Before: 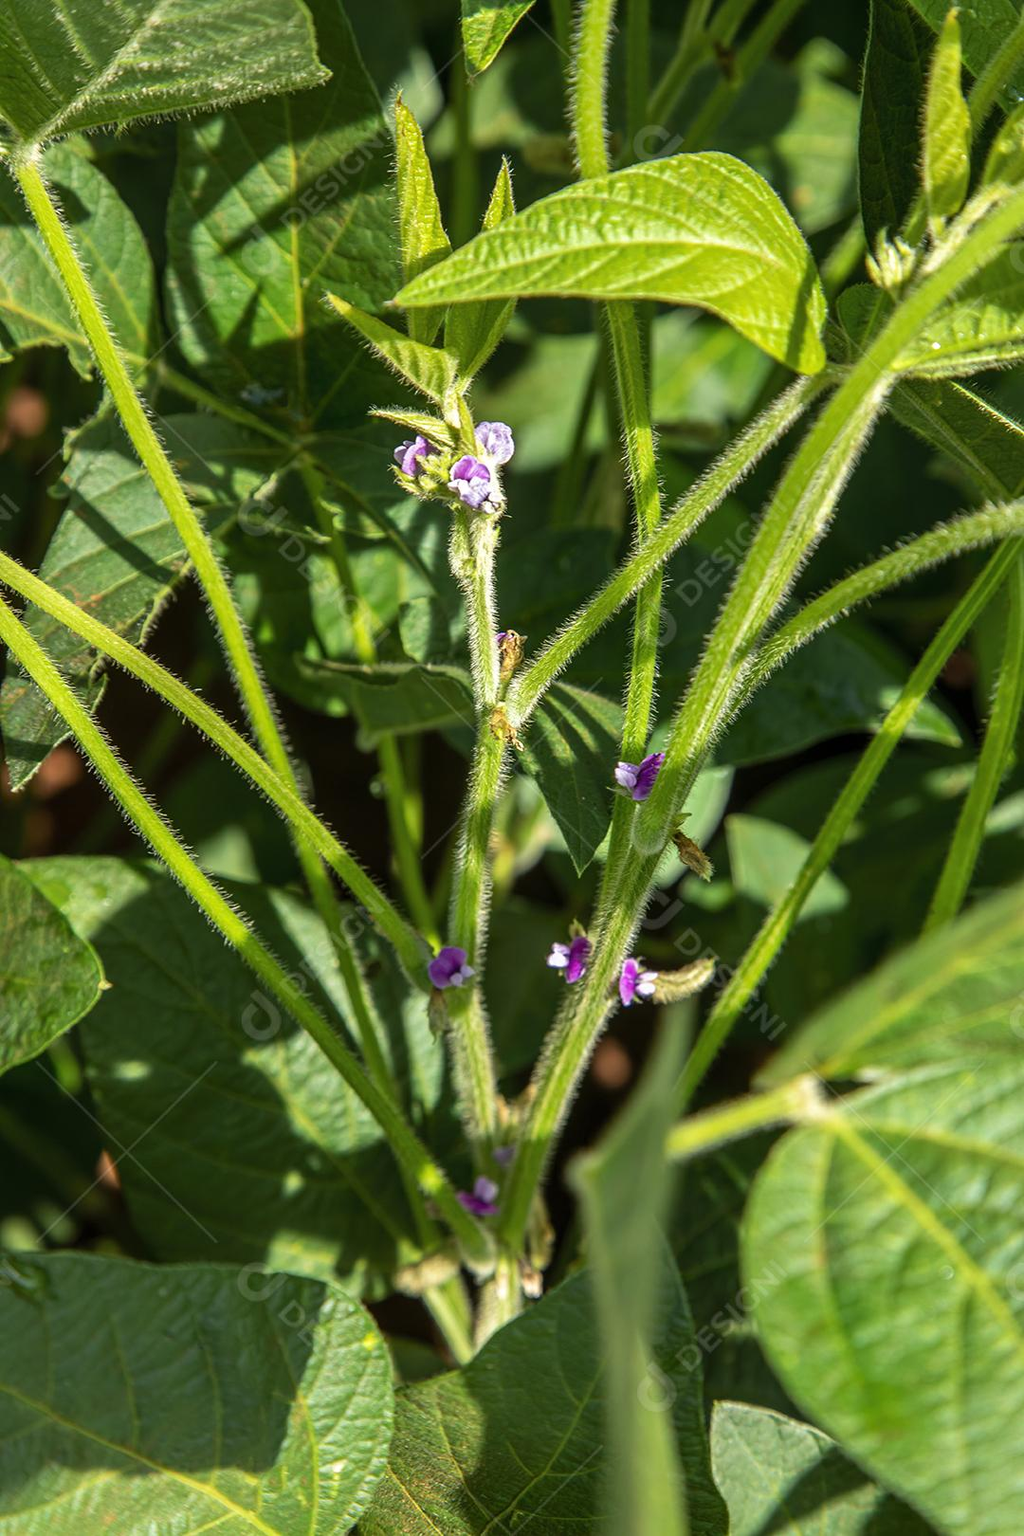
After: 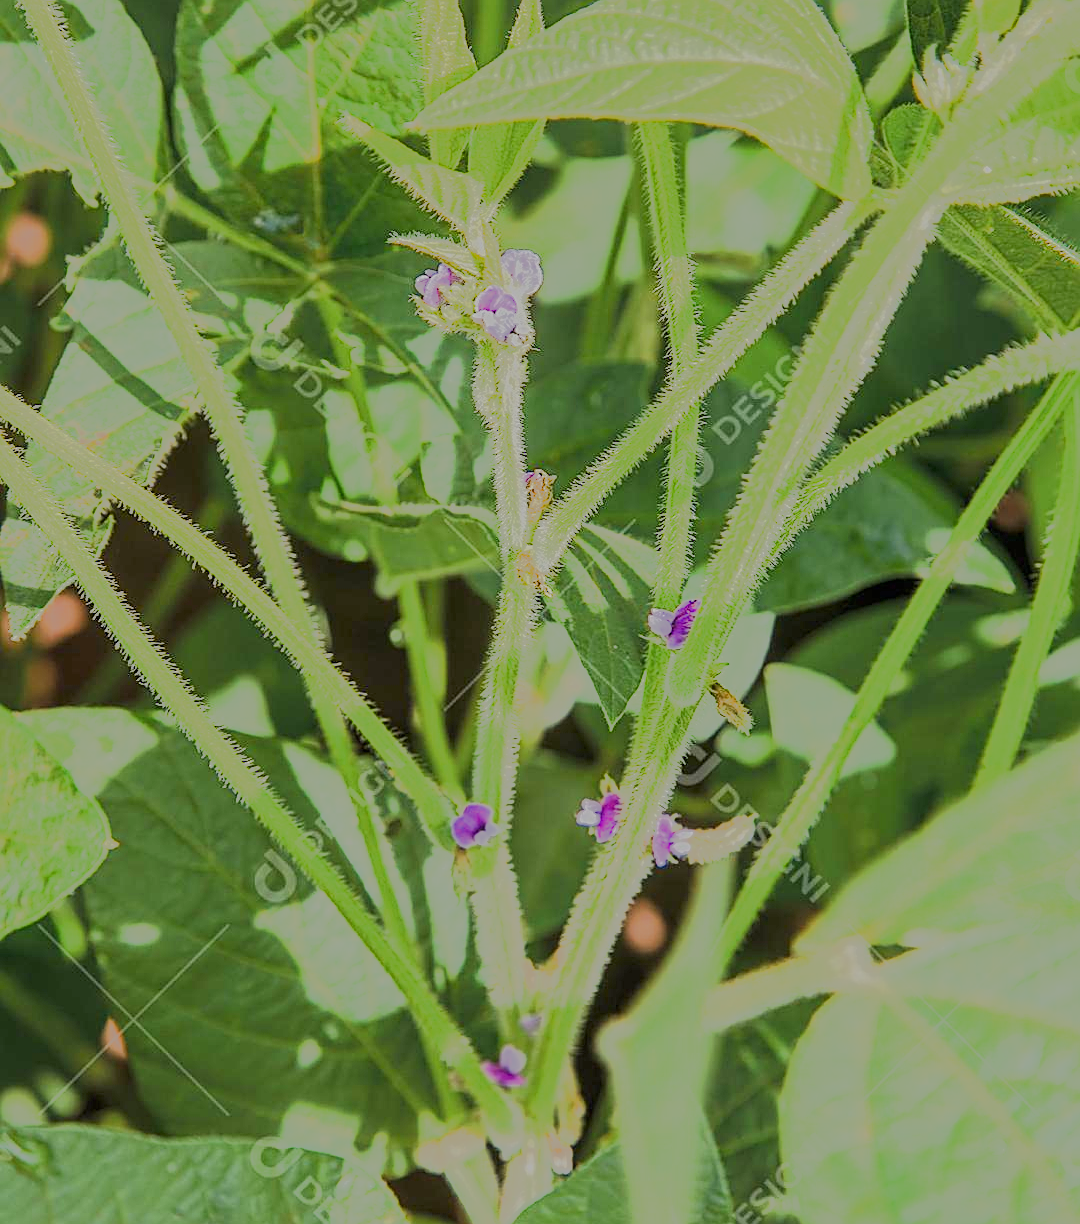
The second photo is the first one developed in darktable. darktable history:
sharpen: on, module defaults
crop and rotate: top 12.088%, bottom 12.34%
exposure: black level correction 0, exposure 1.984 EV, compensate highlight preservation false
filmic rgb: black relative exposure -13.09 EV, white relative exposure 4.02 EV, target white luminance 85.072%, hardness 6.29, latitude 42.68%, contrast 0.865, shadows ↔ highlights balance 9.15%
levels: levels [0, 0.492, 0.984]
